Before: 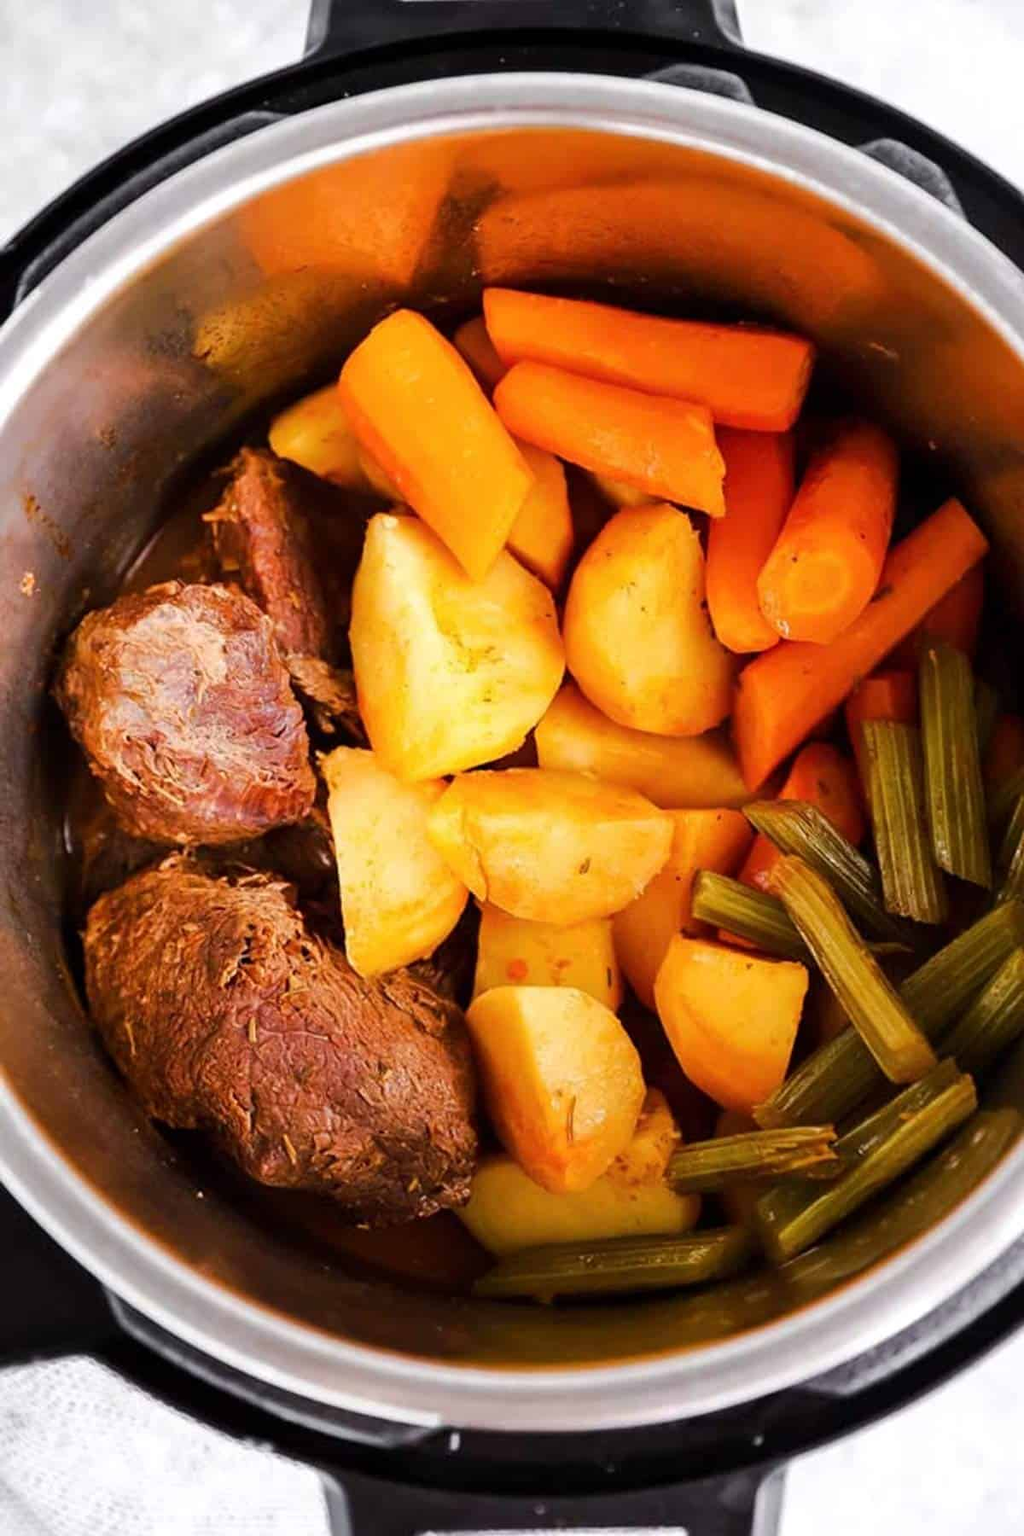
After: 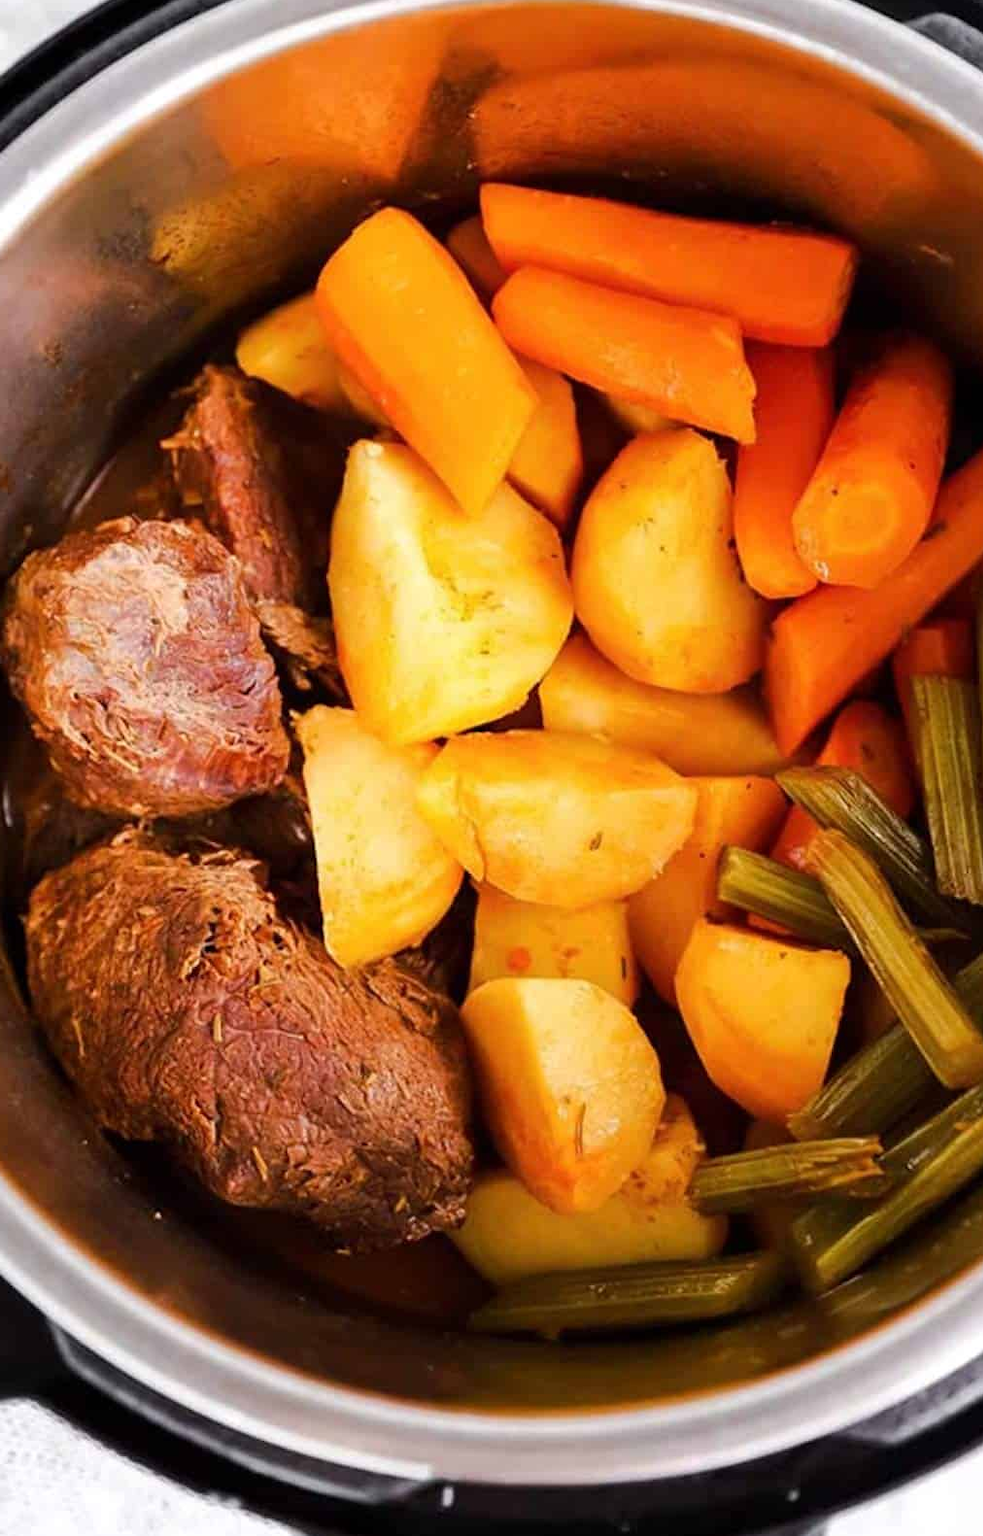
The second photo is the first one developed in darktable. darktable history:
crop: left 6.08%, top 8.284%, right 9.531%, bottom 3.868%
